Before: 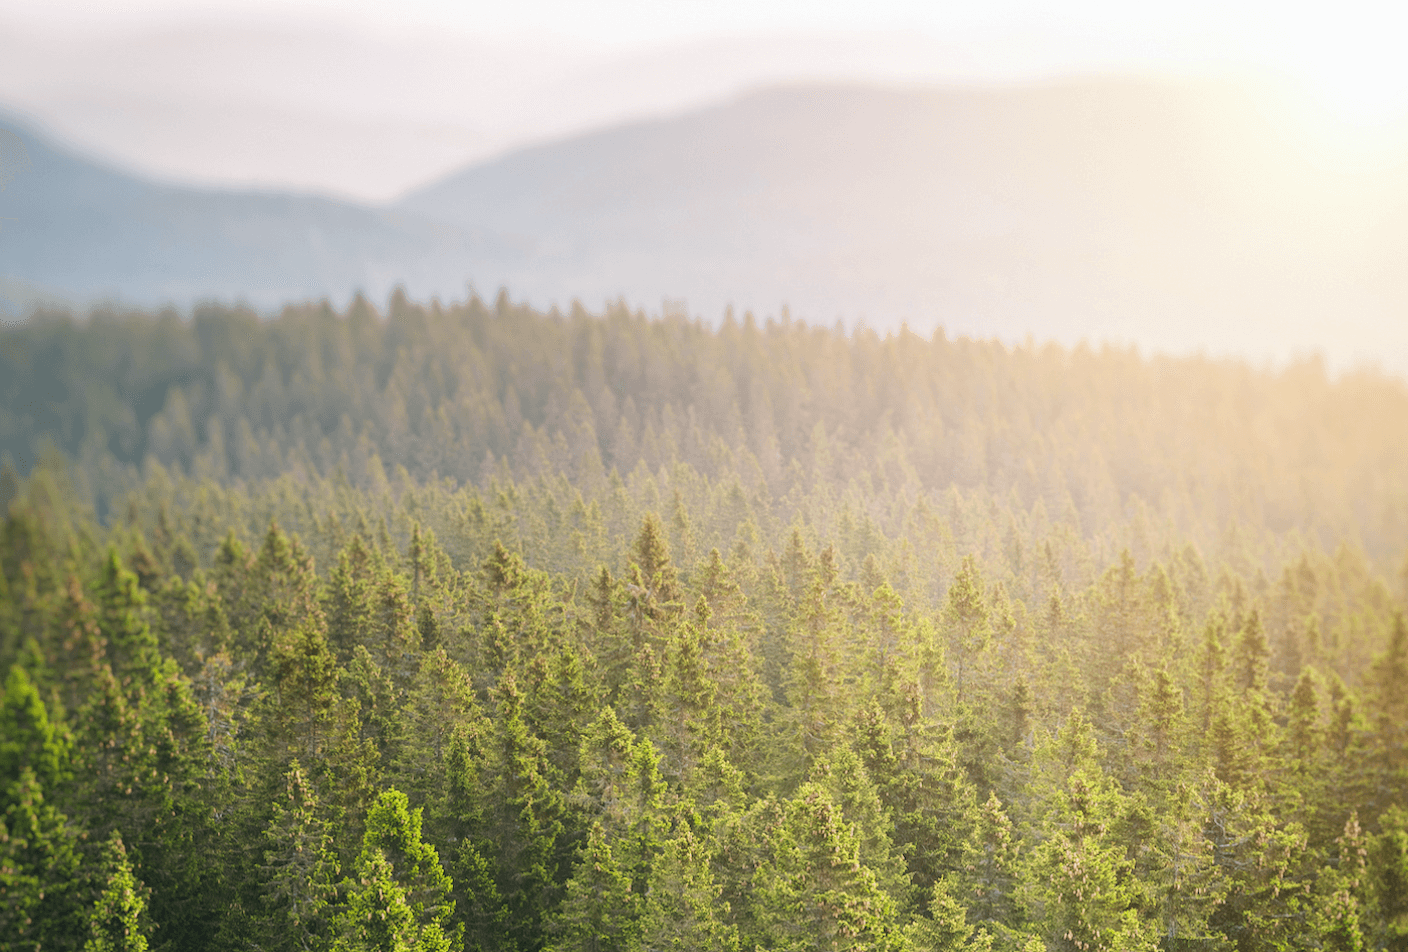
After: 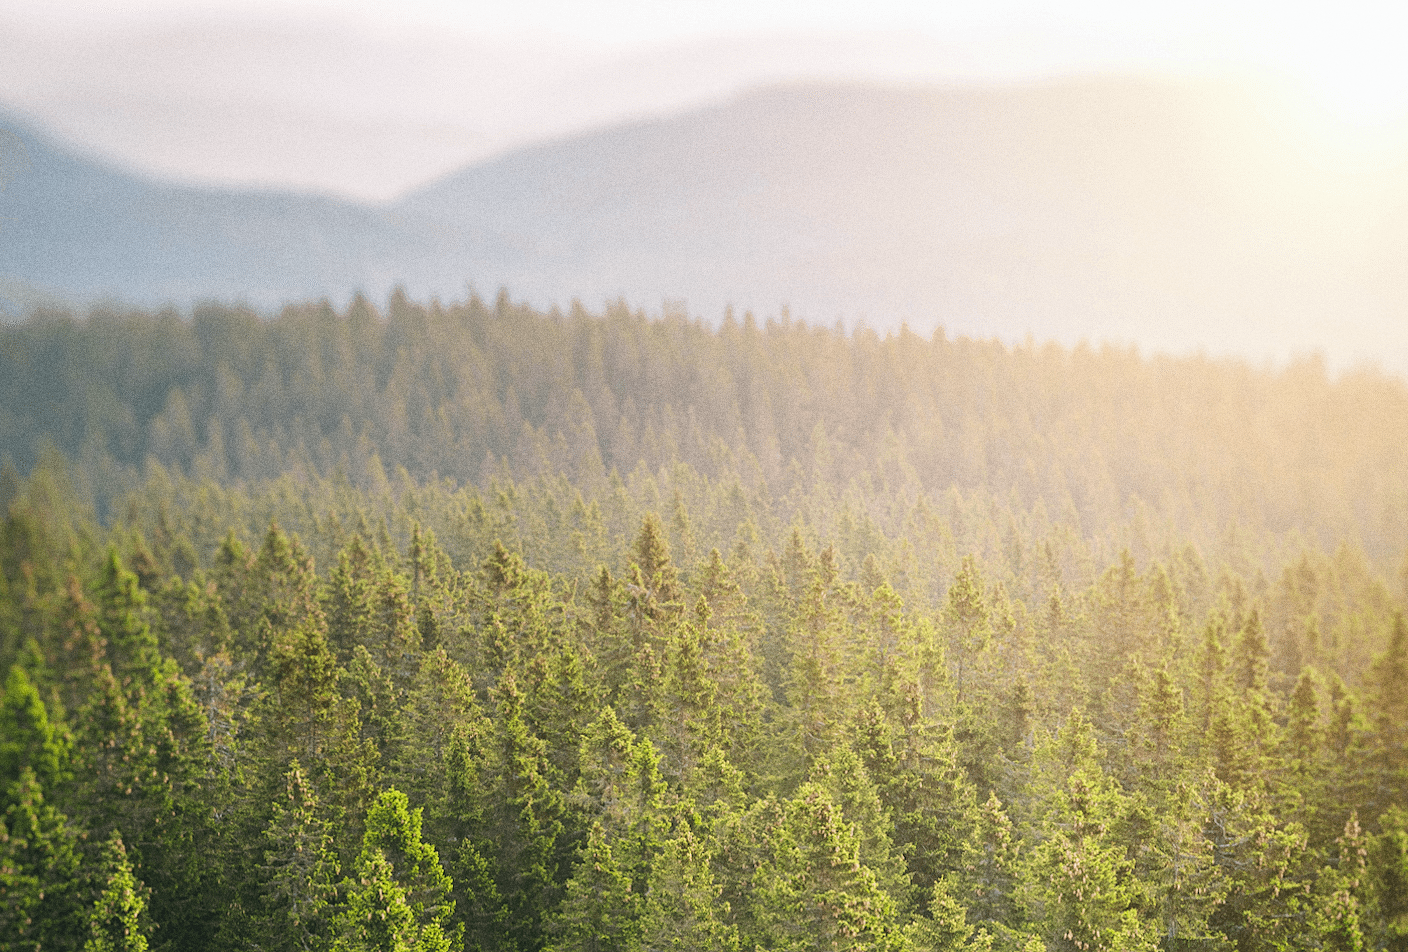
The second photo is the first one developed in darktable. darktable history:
sharpen: amount 0.2
grain: coarseness 8.68 ISO, strength 31.94%
